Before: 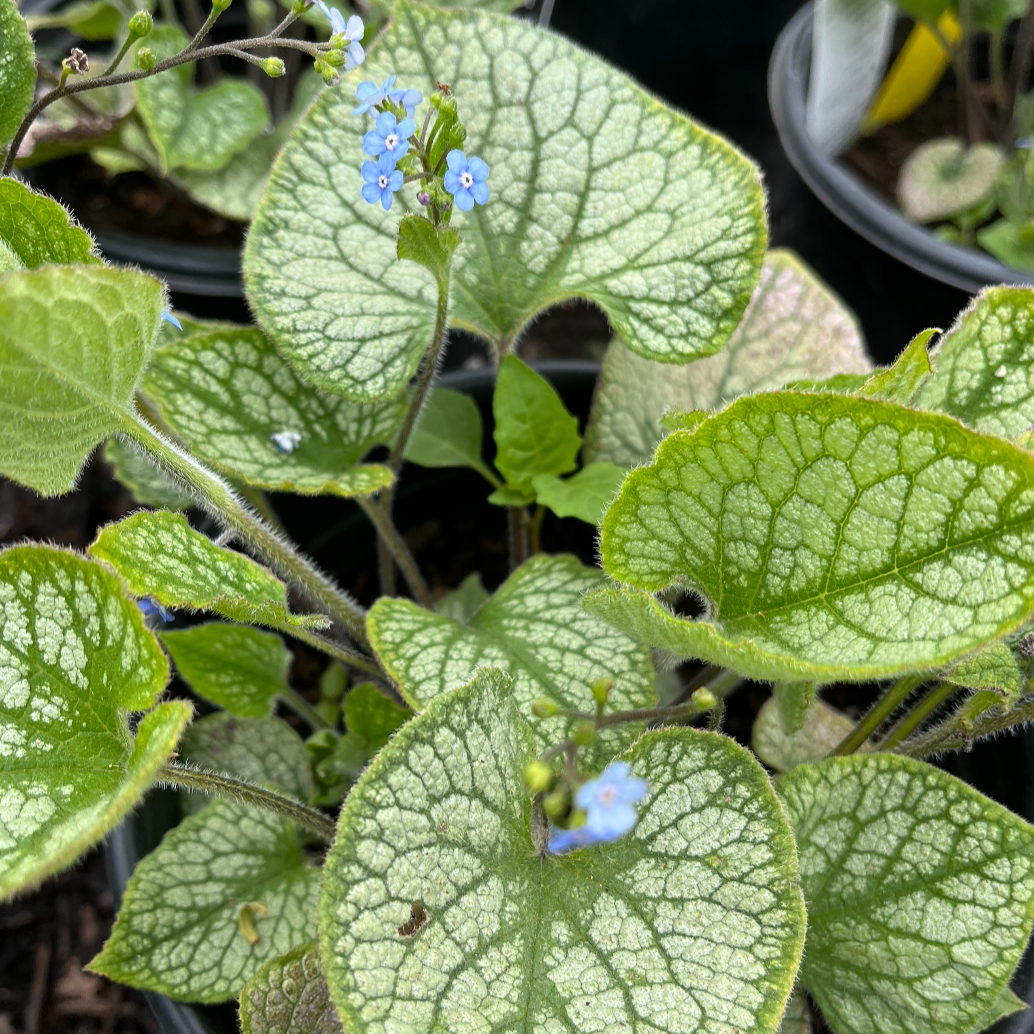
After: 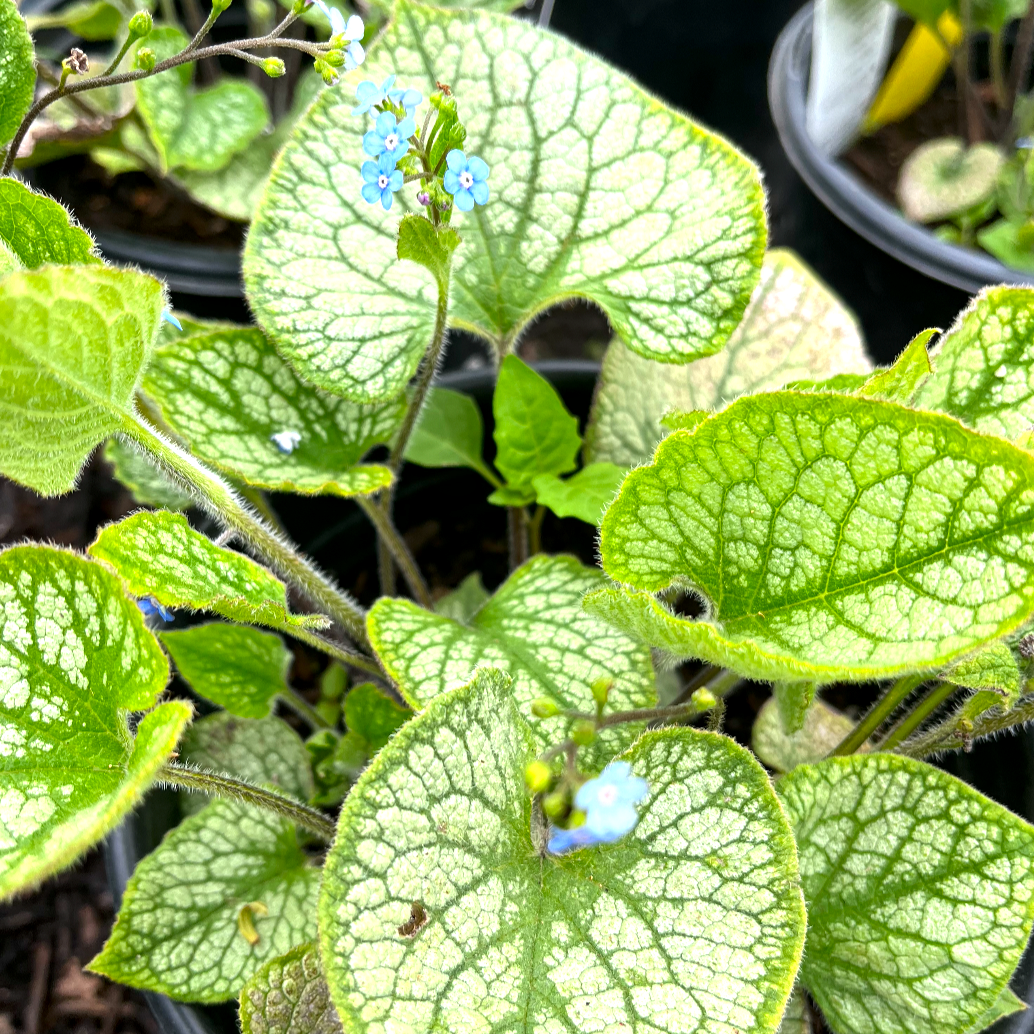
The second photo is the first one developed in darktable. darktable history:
exposure: black level correction 0, exposure 0.7 EV, compensate exposure bias true, compensate highlight preservation false
local contrast: highlights 100%, shadows 100%, detail 120%, midtone range 0.2
contrast brightness saturation: contrast 0.09, saturation 0.28
